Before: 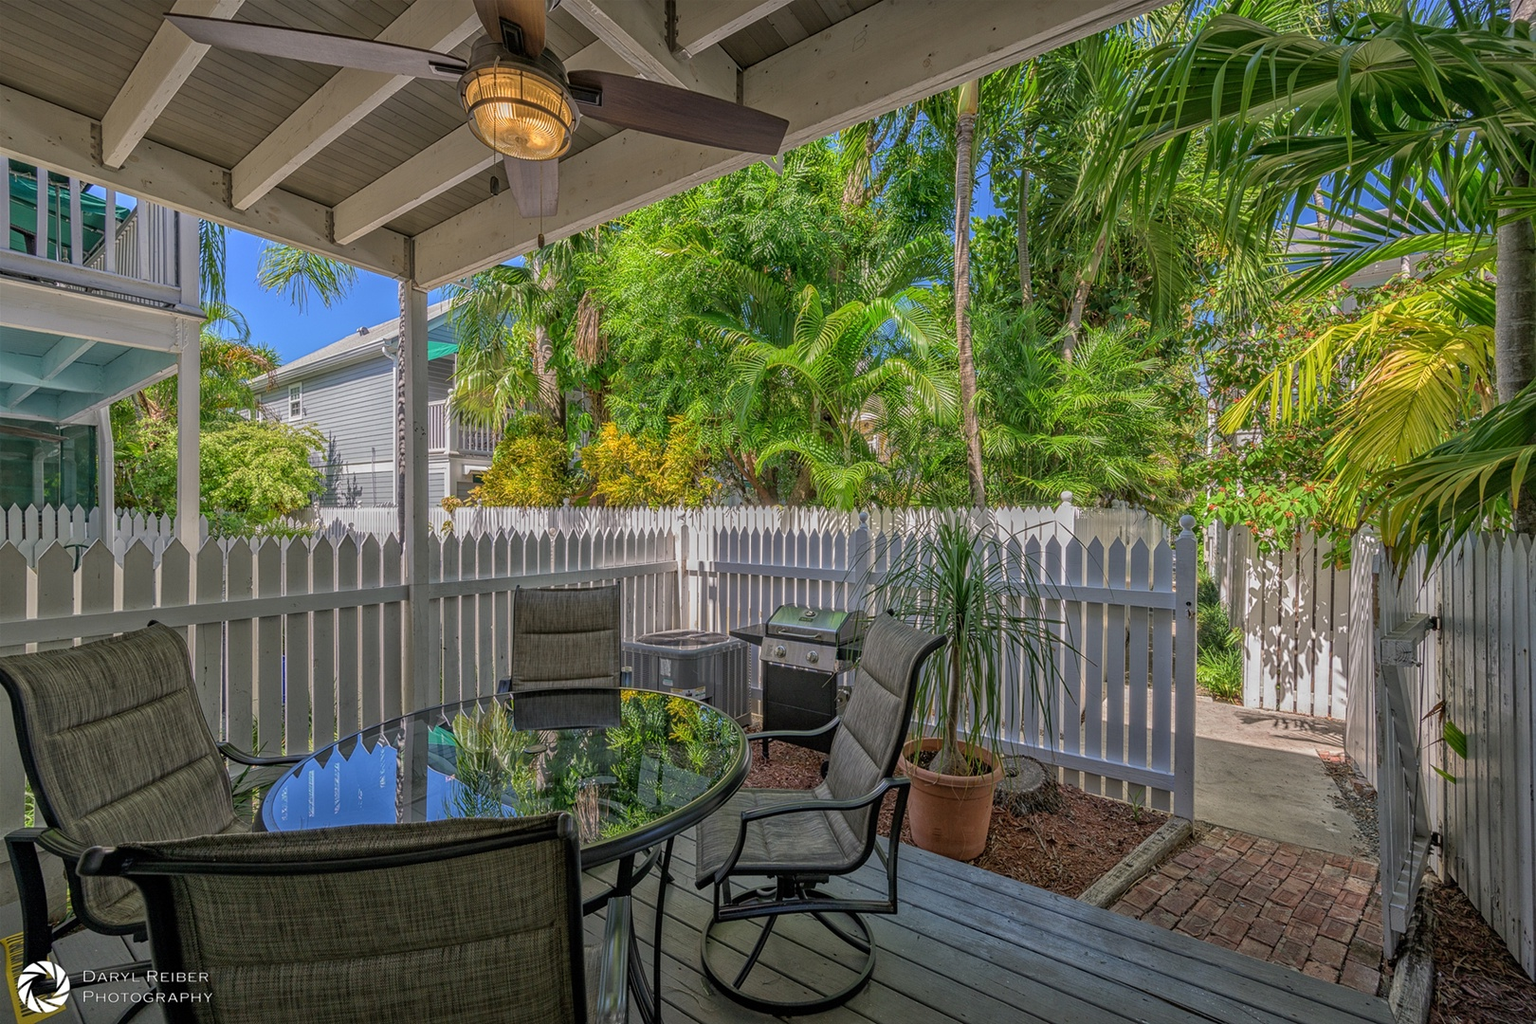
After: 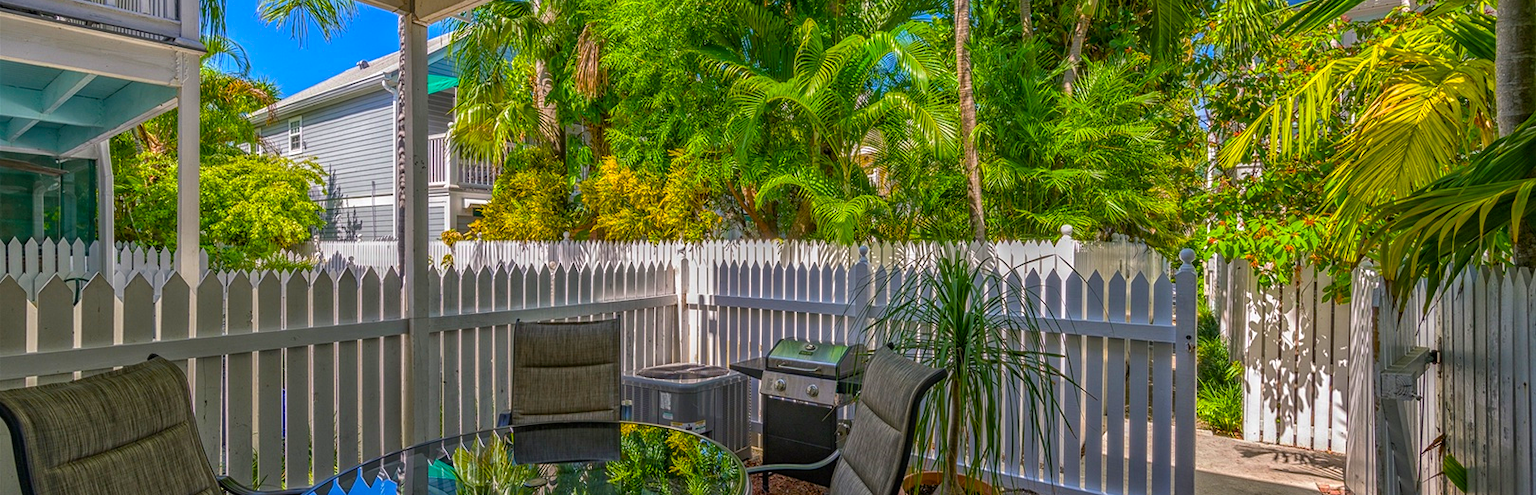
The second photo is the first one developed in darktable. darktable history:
crop and rotate: top 26.104%, bottom 25.424%
color balance rgb: power › hue 326.93°, perceptual saturation grading › global saturation 36.858%, perceptual saturation grading › shadows 36.023%, perceptual brilliance grading › global brilliance -17.783%, perceptual brilliance grading › highlights 29.206%, global vibrance 20%
tone equalizer: -7 EV 0.193 EV, -6 EV 0.149 EV, -5 EV 0.076 EV, -4 EV 0.075 EV, -2 EV -0.027 EV, -1 EV -0.046 EV, +0 EV -0.082 EV
